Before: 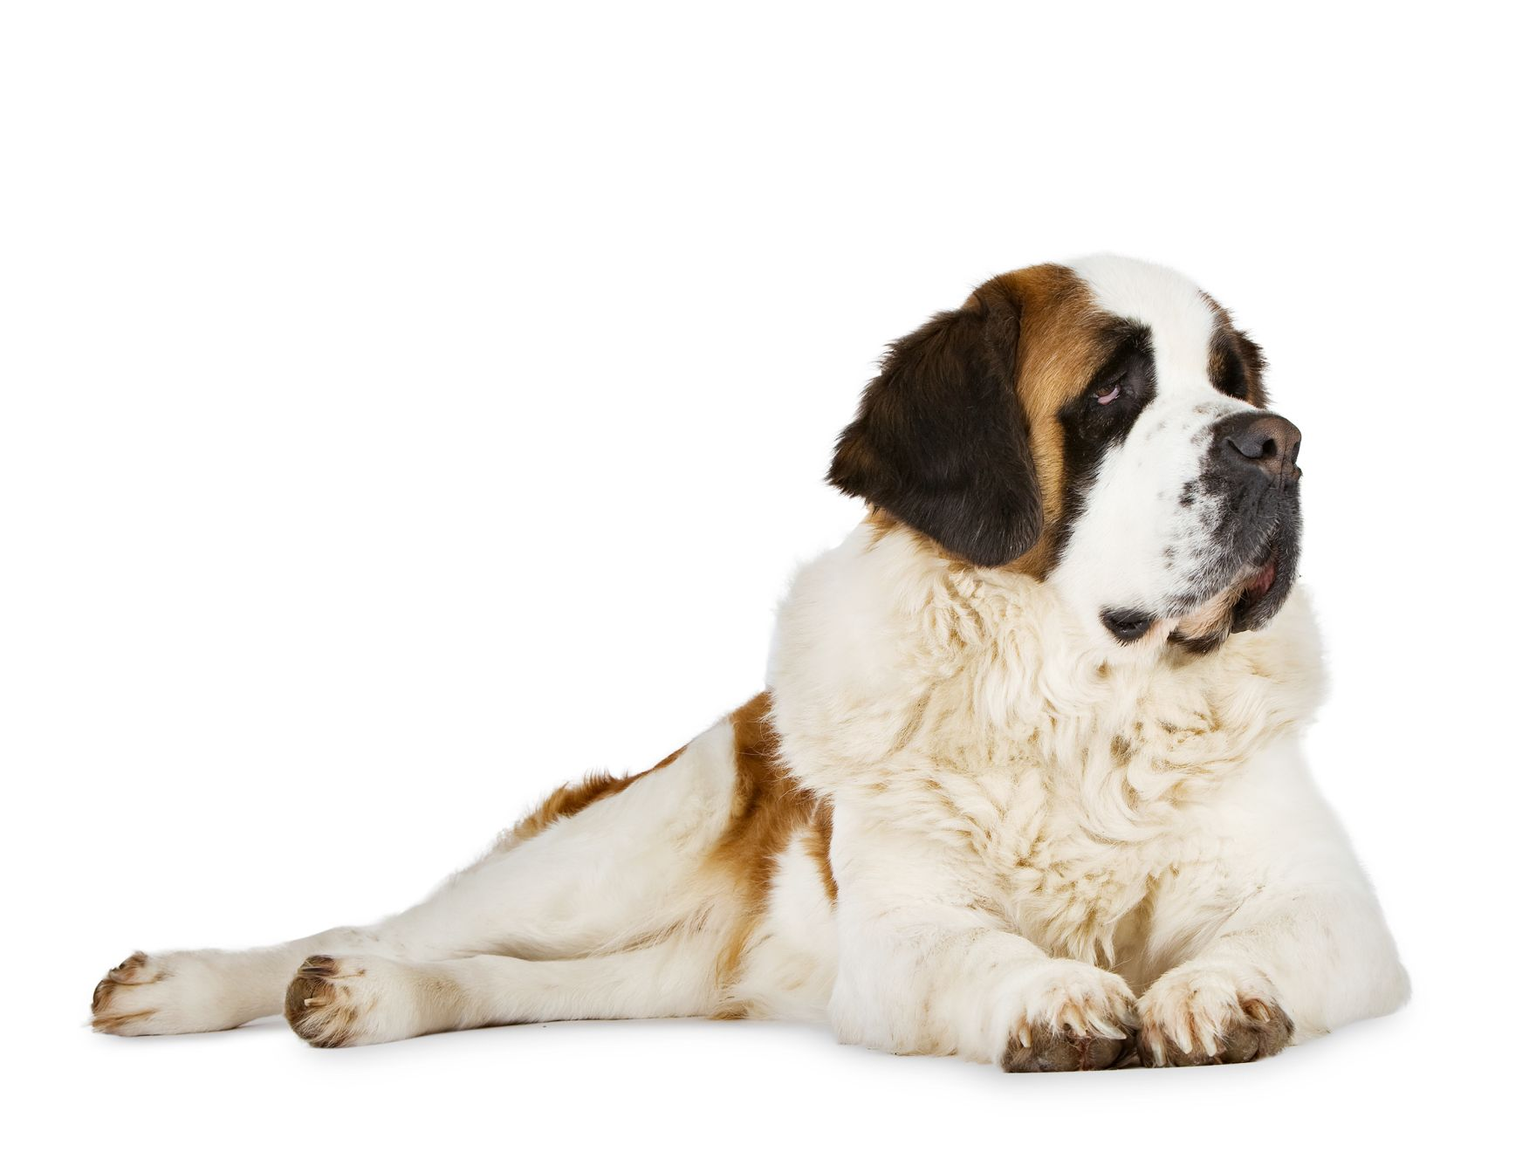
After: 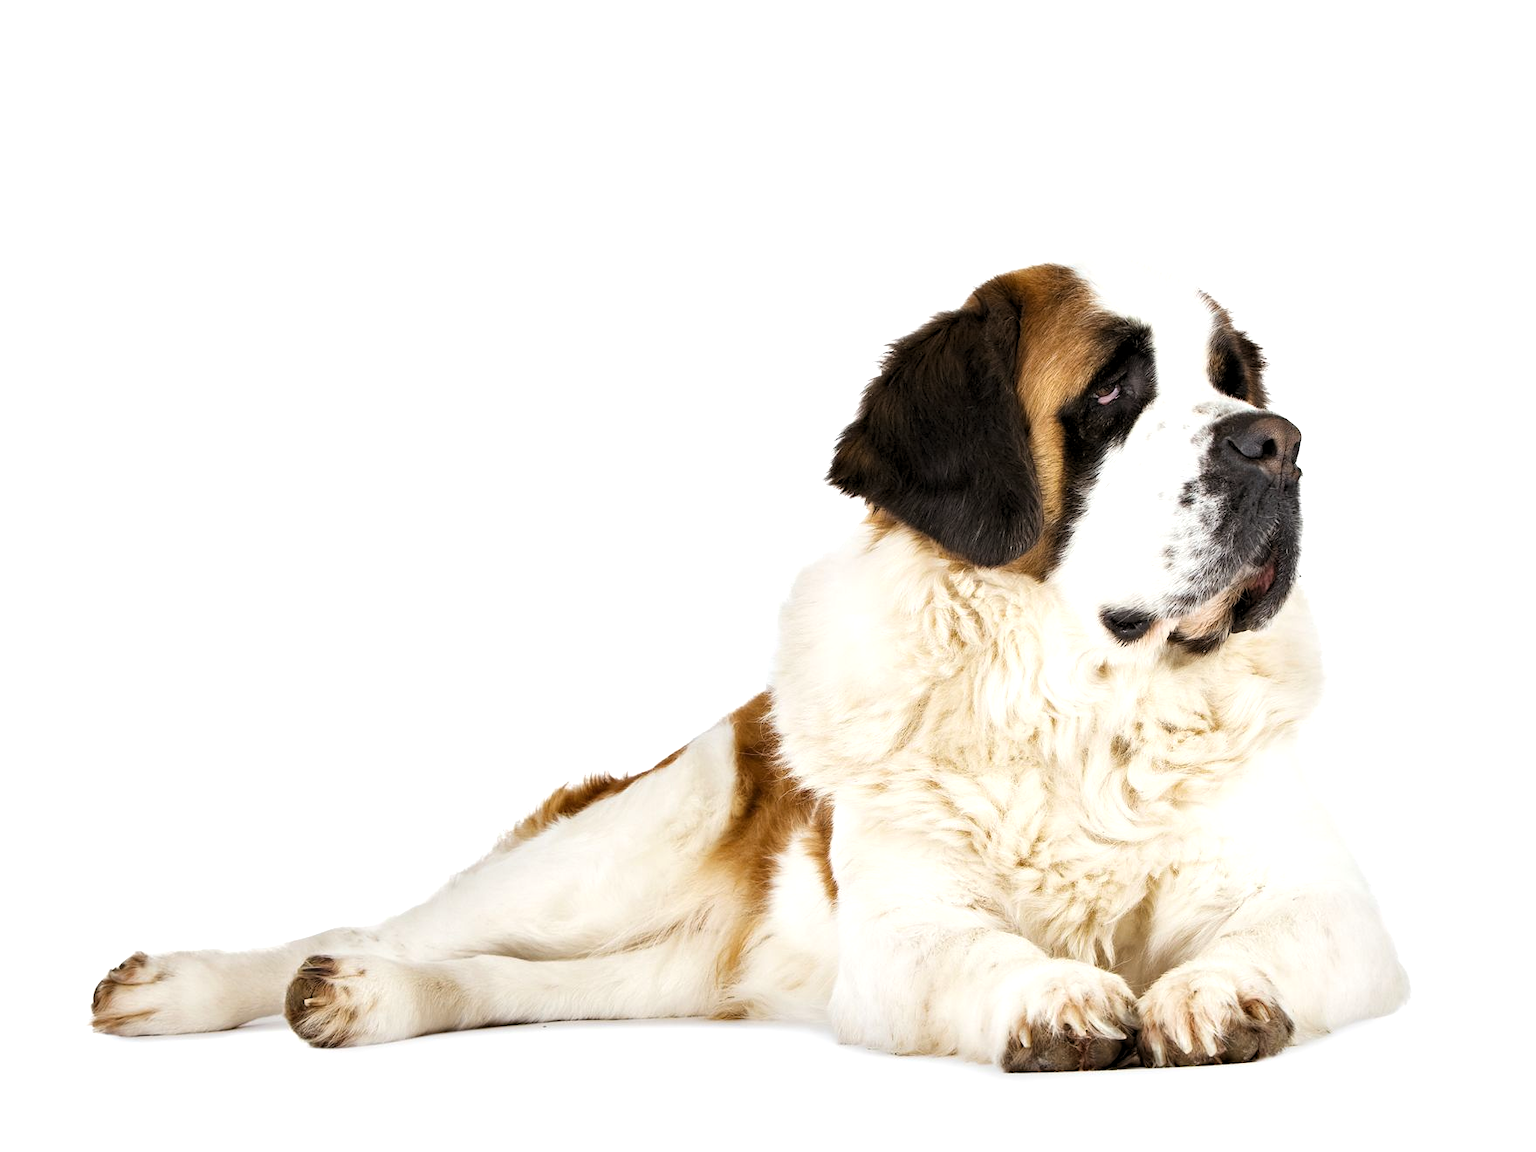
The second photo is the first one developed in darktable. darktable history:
levels: levels [0.055, 0.477, 0.9]
